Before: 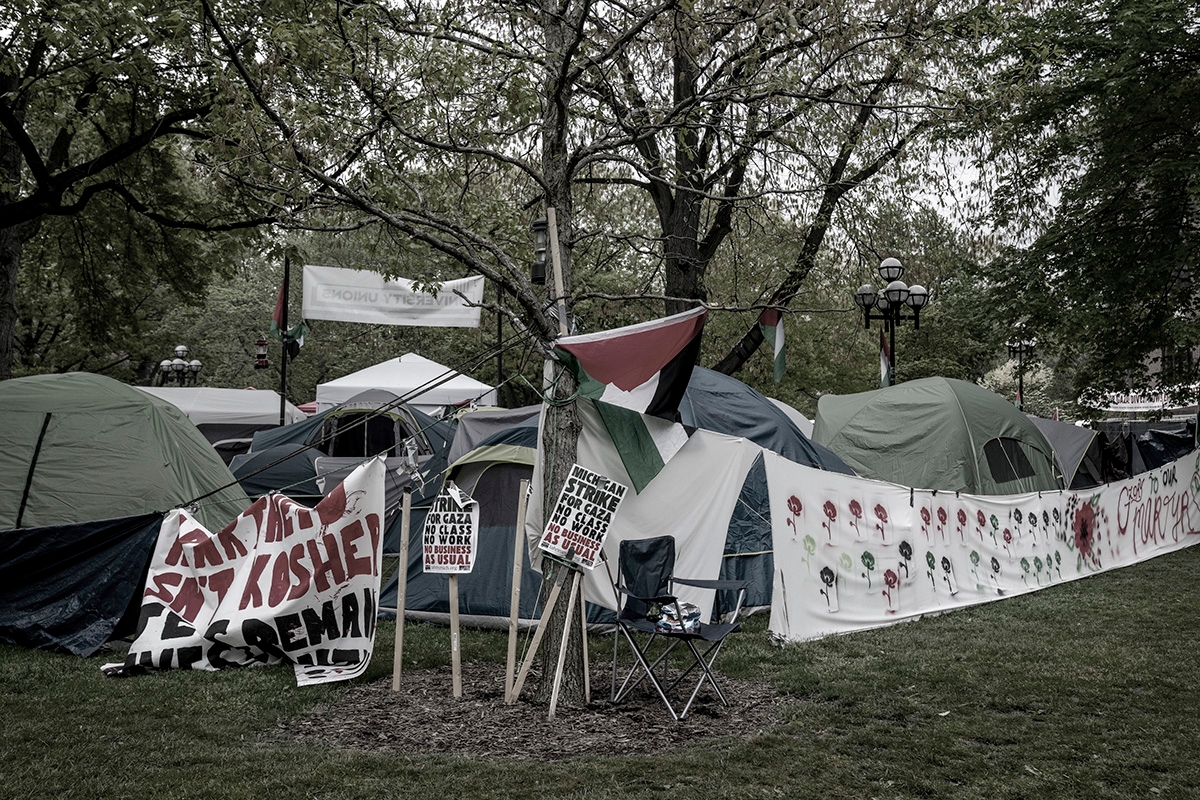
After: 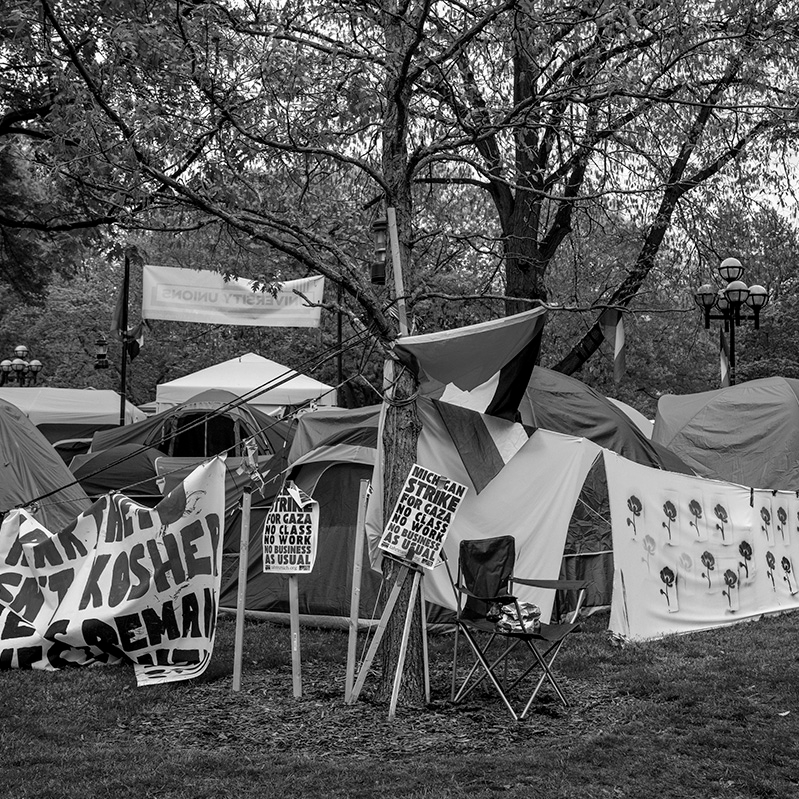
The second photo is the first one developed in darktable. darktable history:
crop and rotate: left 13.409%, right 19.924%
monochrome: on, module defaults
color correction: highlights a* 2.75, highlights b* 5, shadows a* -2.04, shadows b* -4.84, saturation 0.8
